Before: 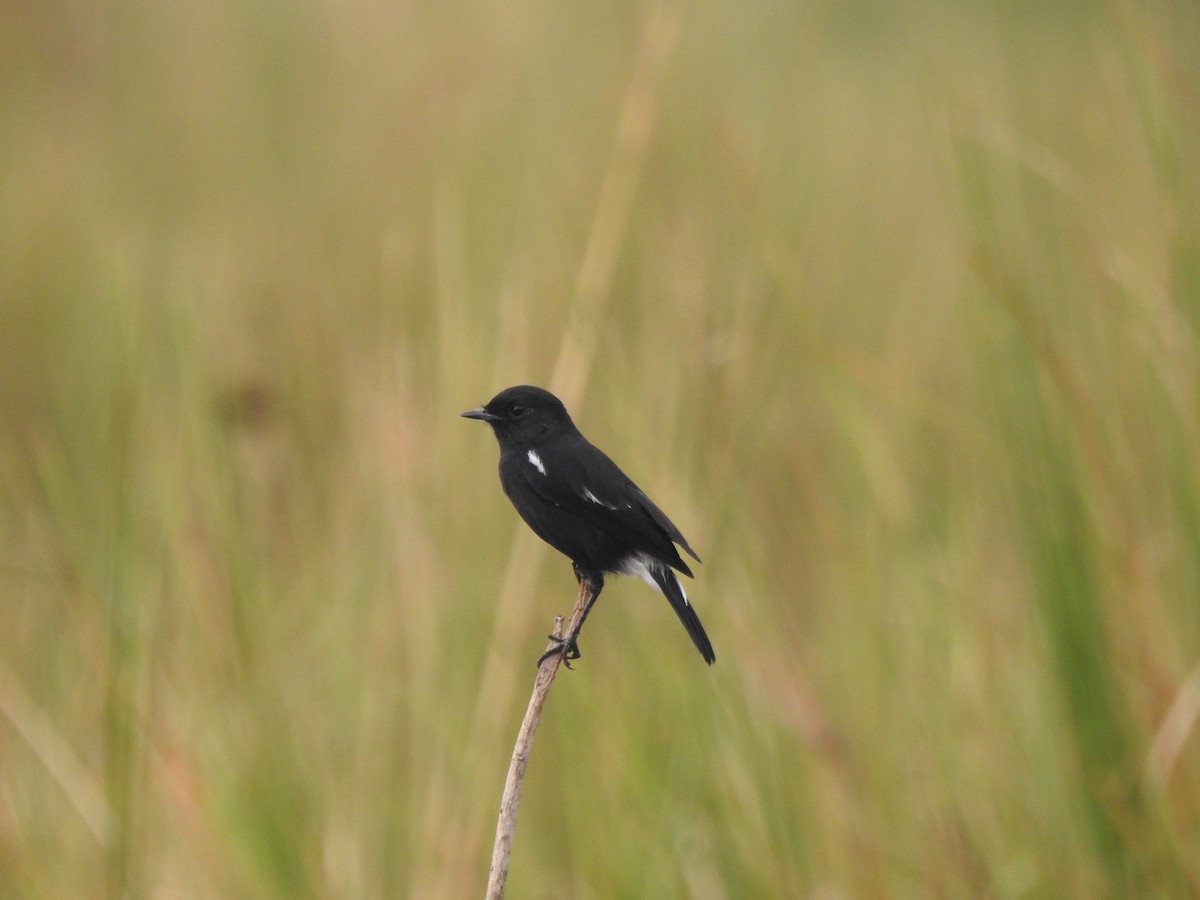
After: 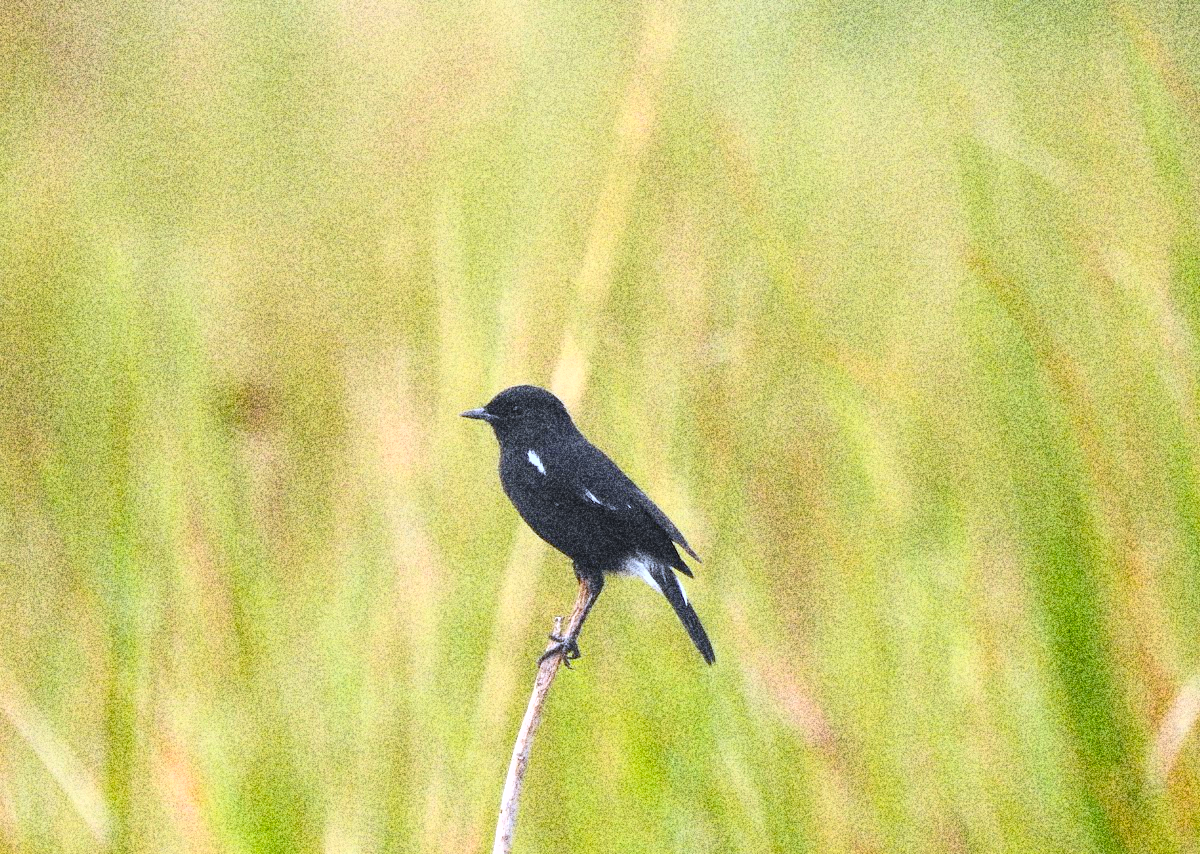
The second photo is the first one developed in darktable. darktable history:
color correction: highlights a* -0.182, highlights b* -0.124
exposure: black level correction 0, exposure 1.1 EV, compensate highlight preservation false
crop and rotate: top 0%, bottom 5.097%
white balance: red 0.948, green 1.02, blue 1.176
grain: coarseness 30.02 ISO, strength 100%
color balance rgb: perceptual saturation grading › global saturation 25%, global vibrance 20%
fill light: on, module defaults
